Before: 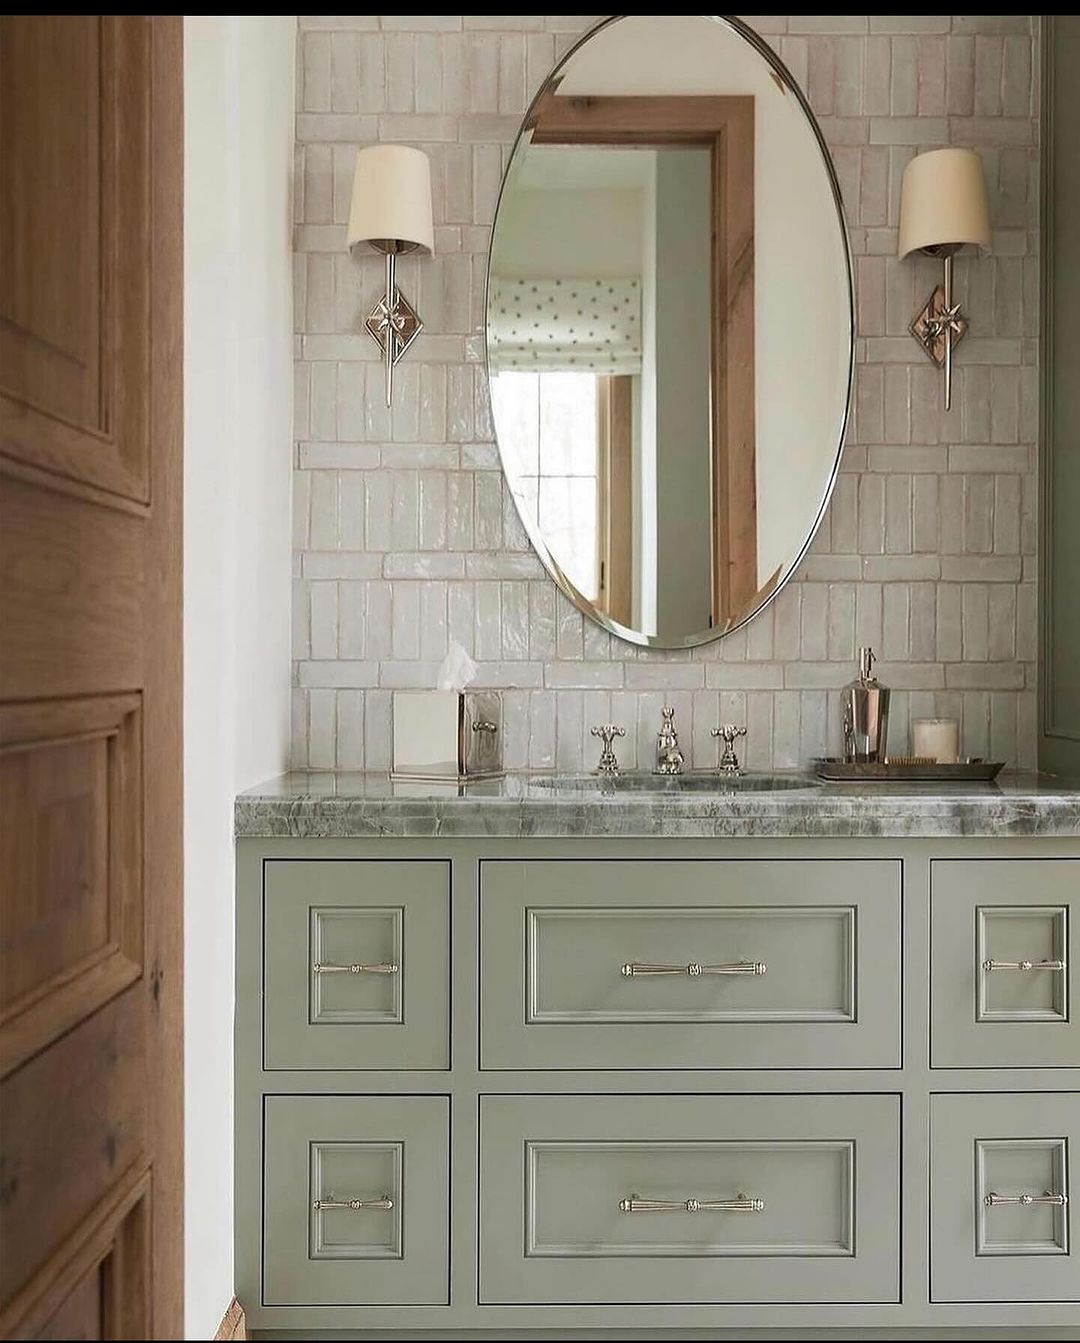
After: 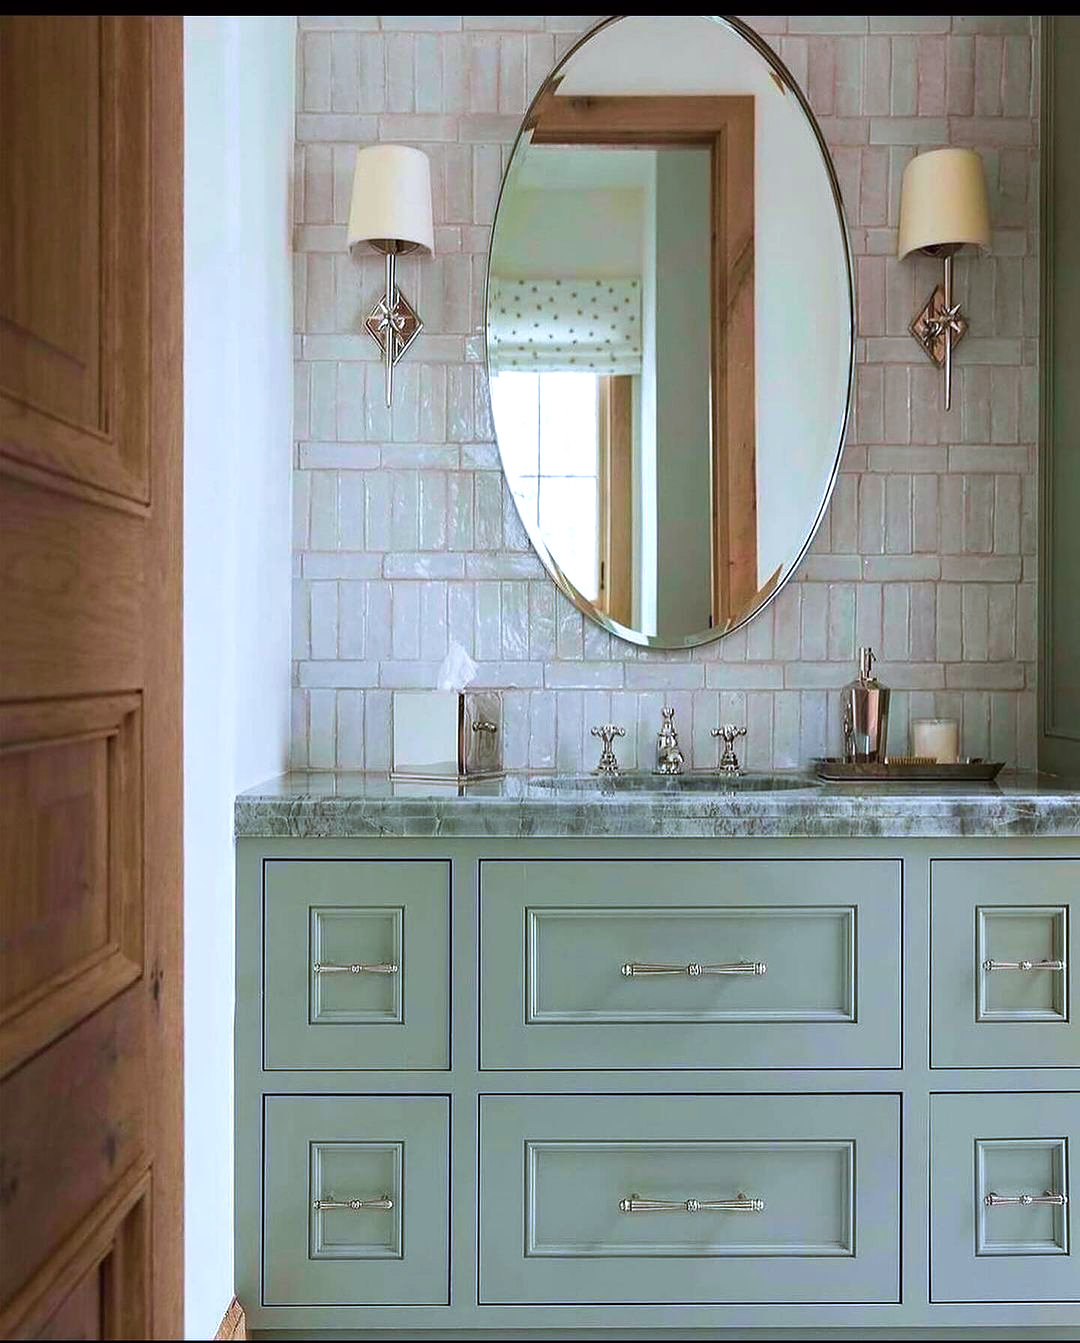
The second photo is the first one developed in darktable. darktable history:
velvia: on, module defaults
color calibration: x 0.37, y 0.382, temperature 4313.32 K
color balance: lift [1, 1.001, 0.999, 1.001], gamma [1, 1.004, 1.007, 0.993], gain [1, 0.991, 0.987, 1.013], contrast 10%, output saturation 120%
